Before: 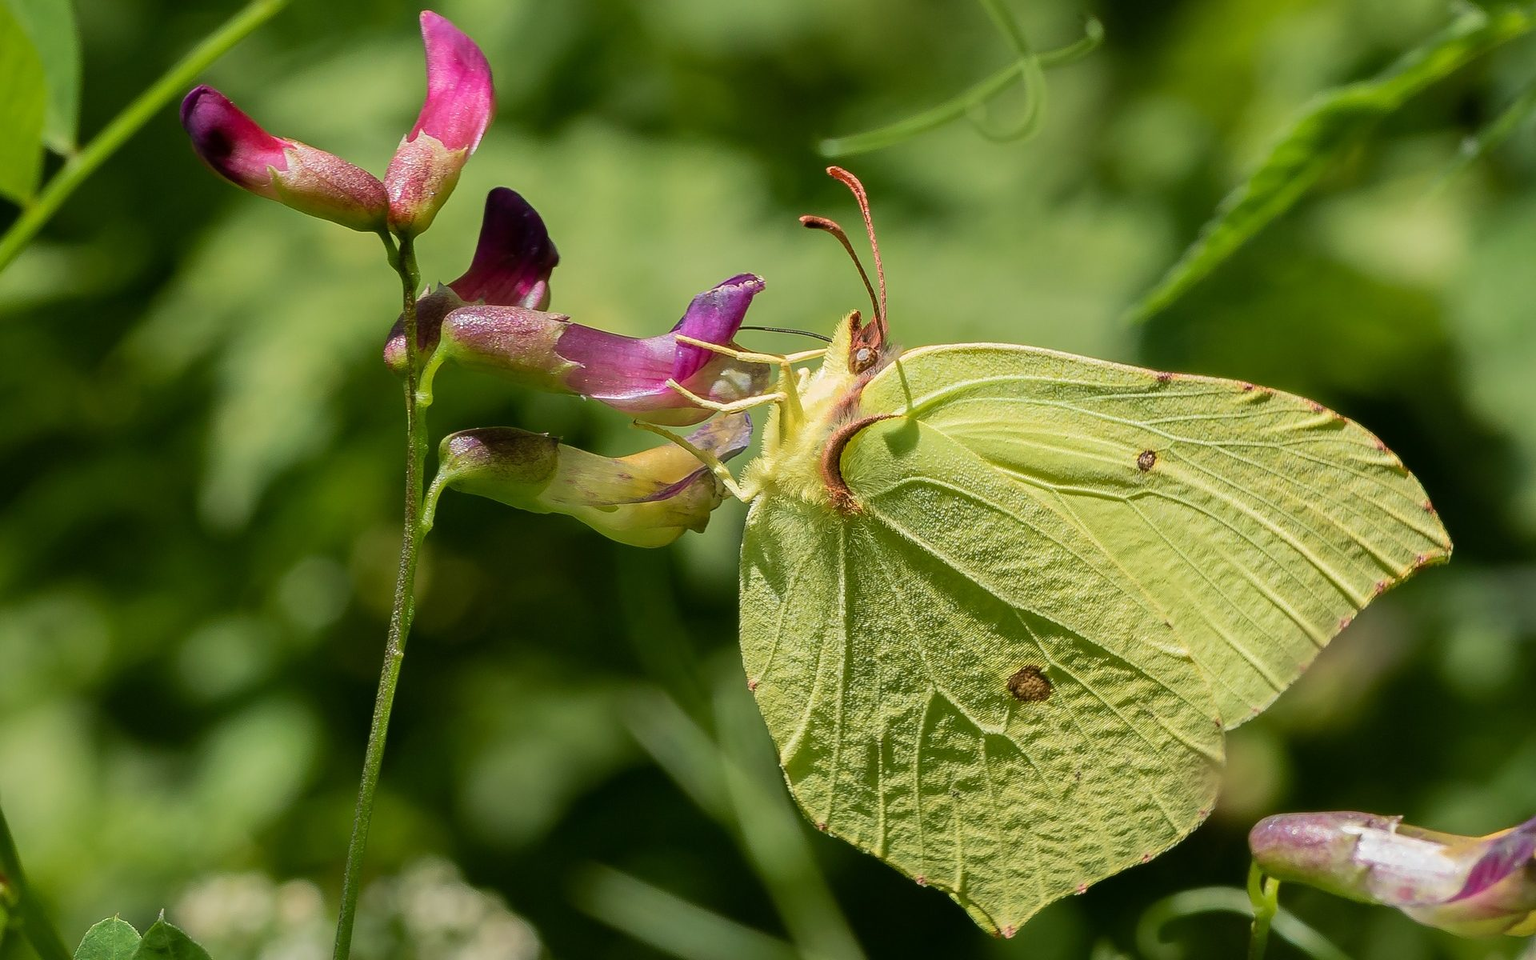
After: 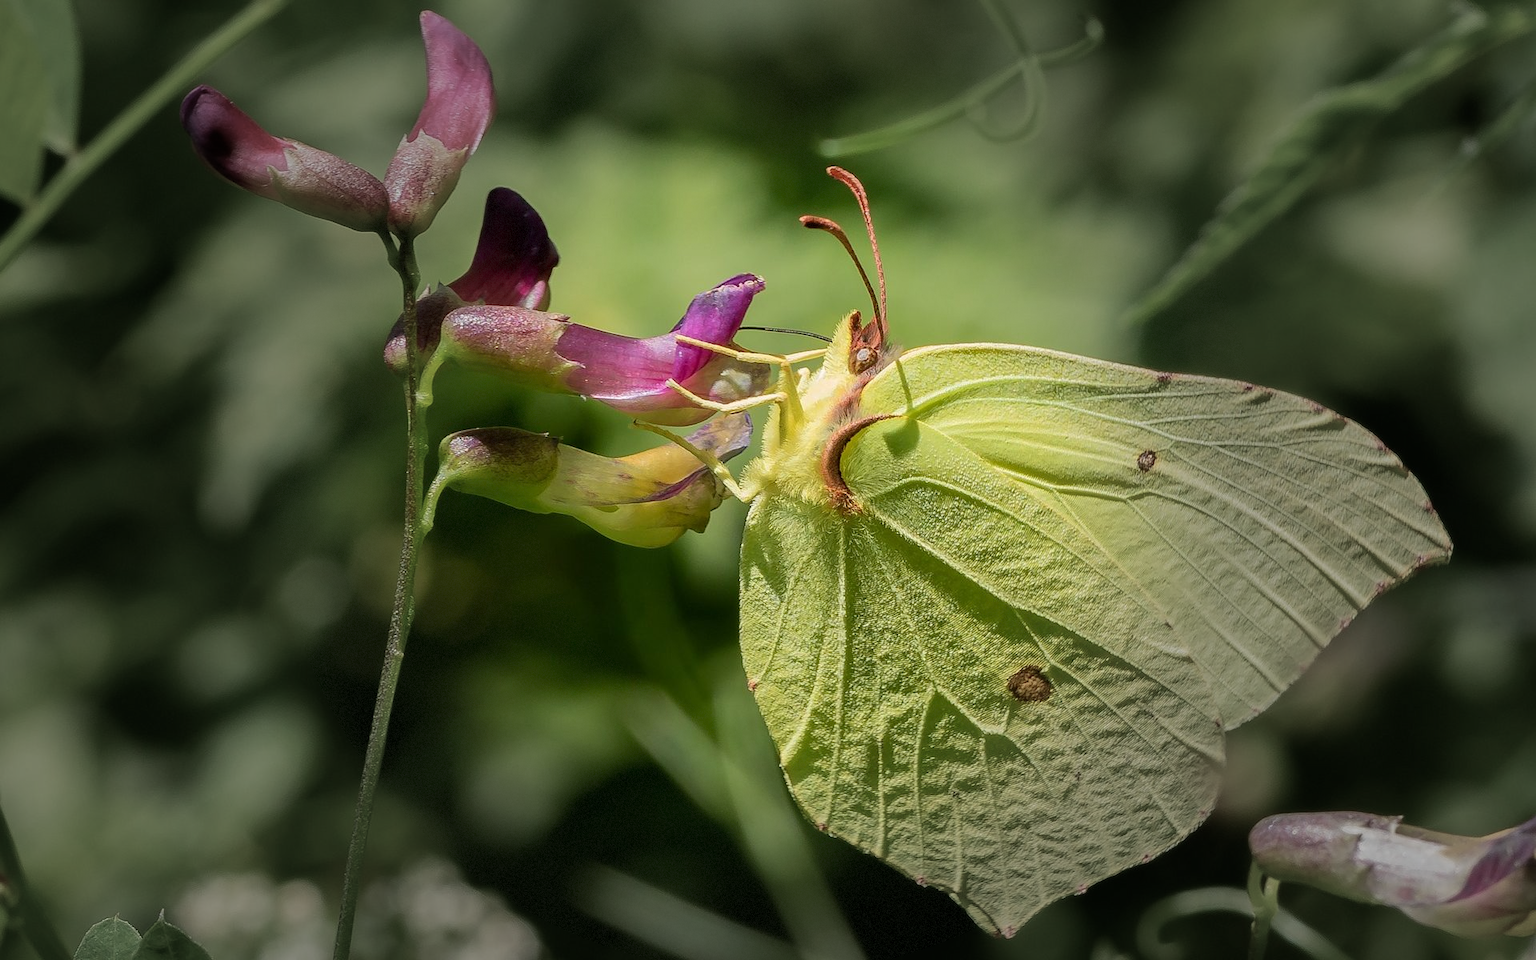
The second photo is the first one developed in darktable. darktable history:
vignetting: fall-off start 30.77%, fall-off radius 33.49%, dithering 8-bit output
